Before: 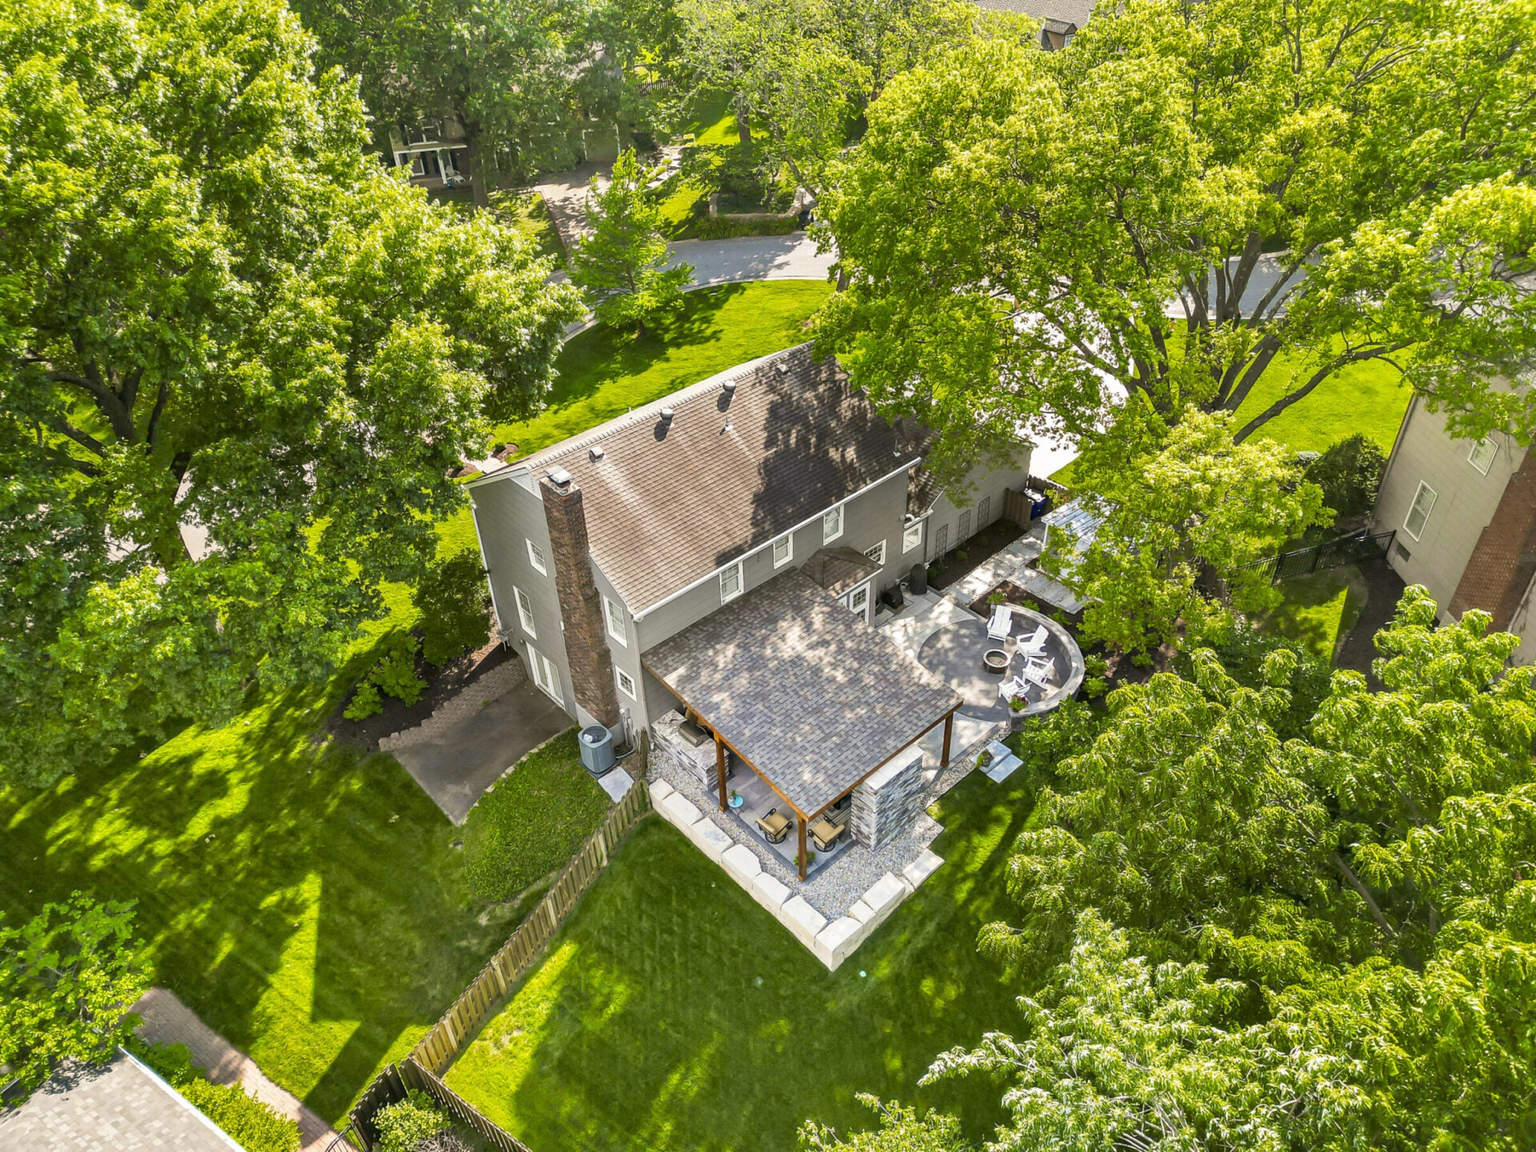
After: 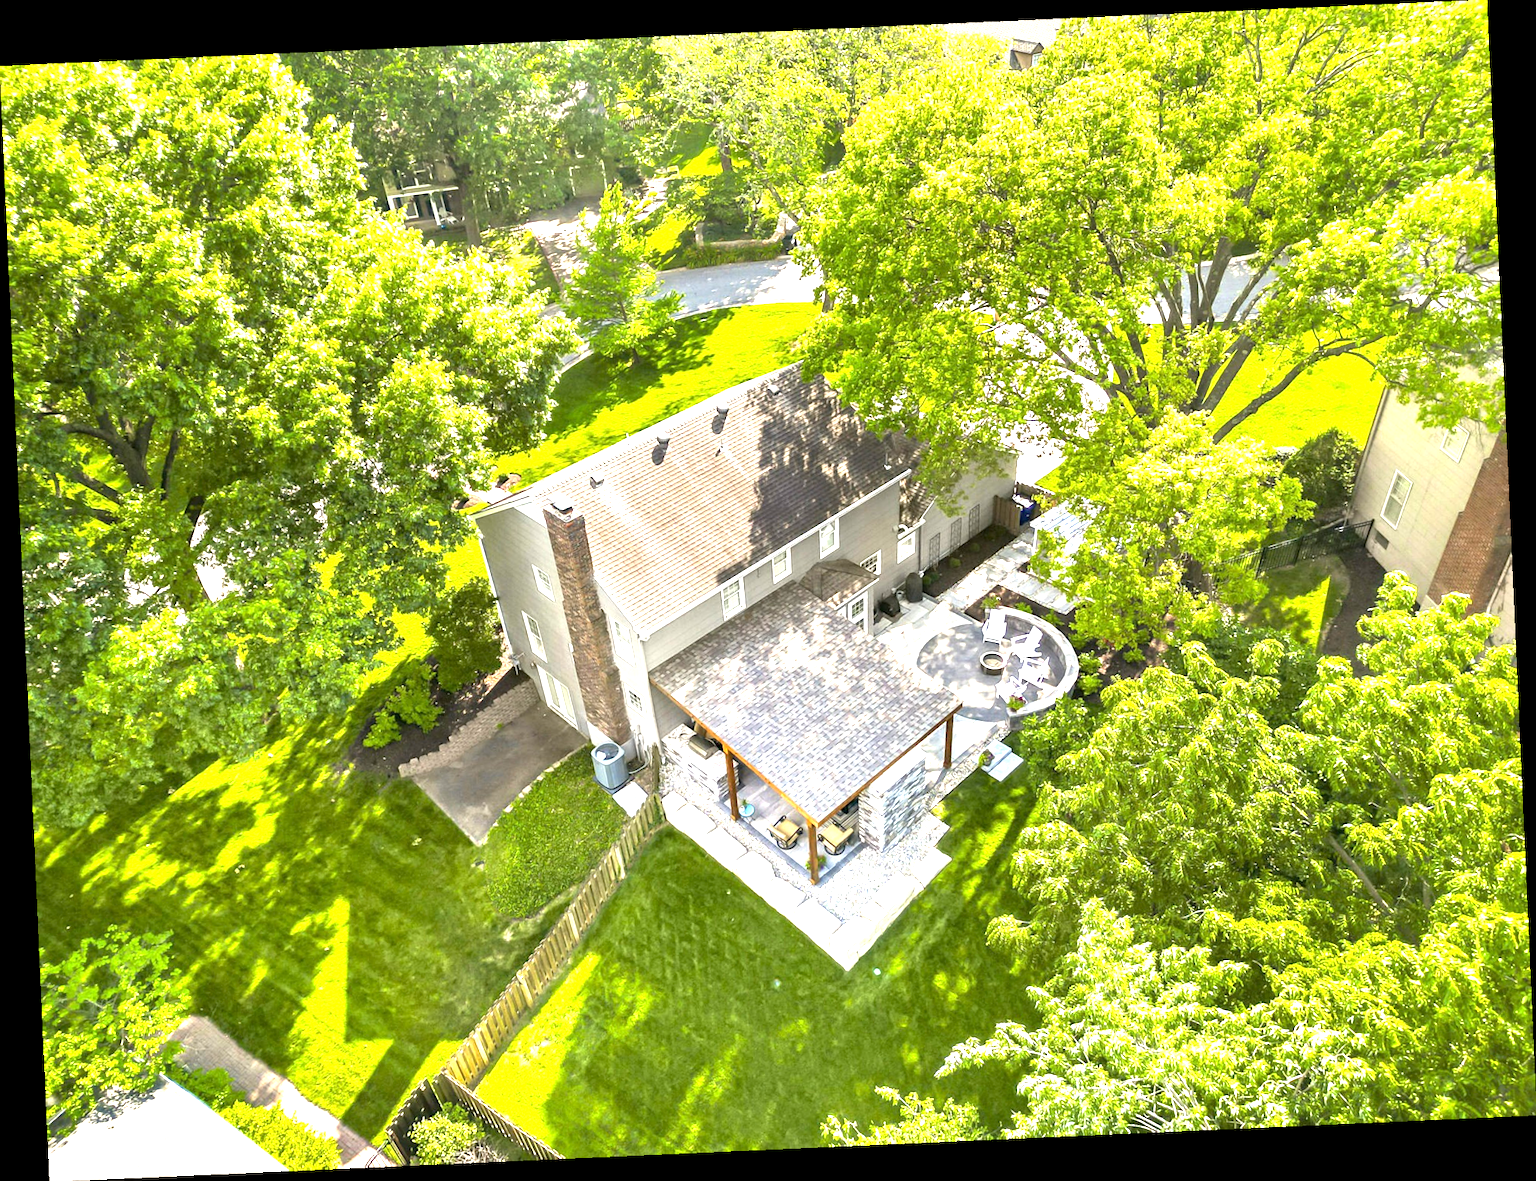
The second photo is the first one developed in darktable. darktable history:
exposure: black level correction 0.001, exposure 1.398 EV, compensate exposure bias true, compensate highlight preservation false
rotate and perspective: rotation -2.56°, automatic cropping off
